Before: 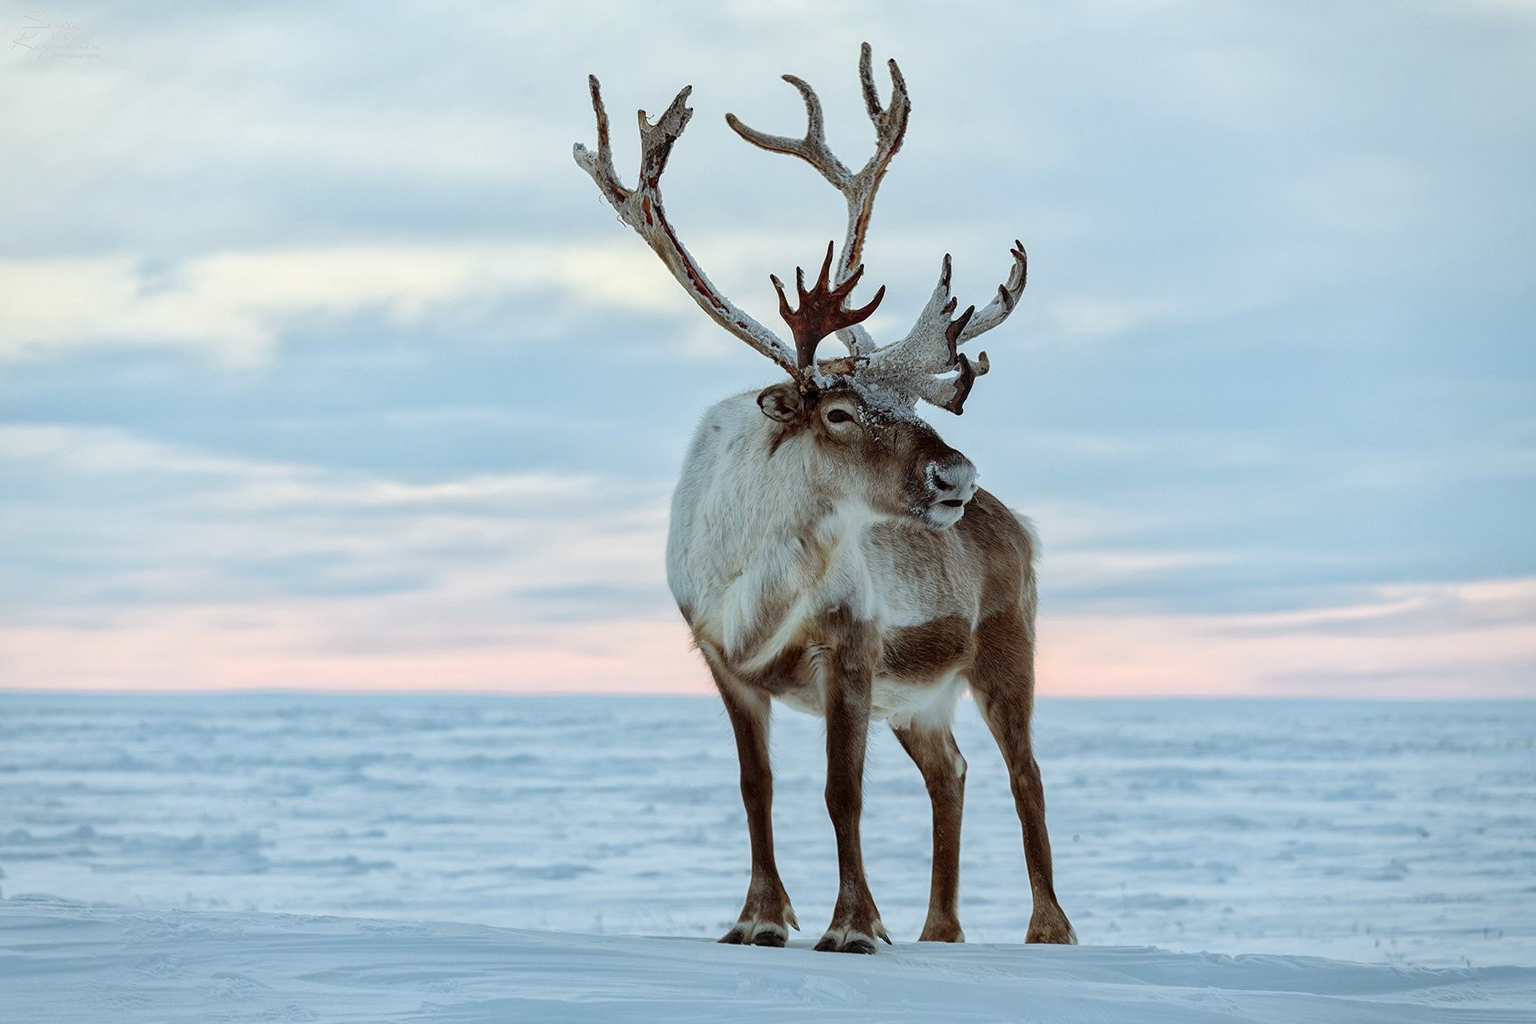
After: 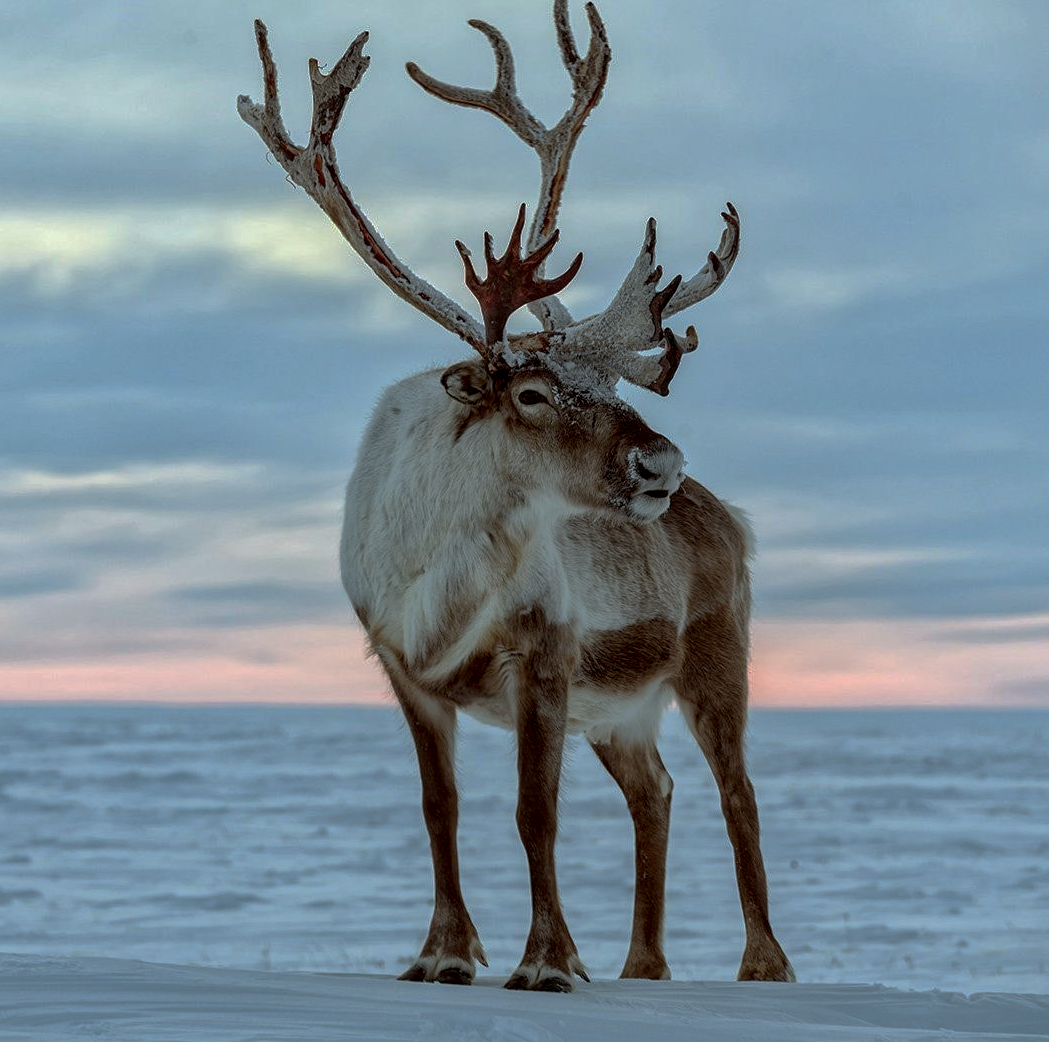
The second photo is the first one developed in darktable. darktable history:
local contrast: on, module defaults
crop and rotate: left 23.401%, top 5.646%, right 14.857%, bottom 2.346%
color correction: highlights a* -2.98, highlights b* -2.88, shadows a* 2.12, shadows b* 2.9
base curve: curves: ch0 [(0, 0) (0.826, 0.587) (1, 1)], preserve colors none
